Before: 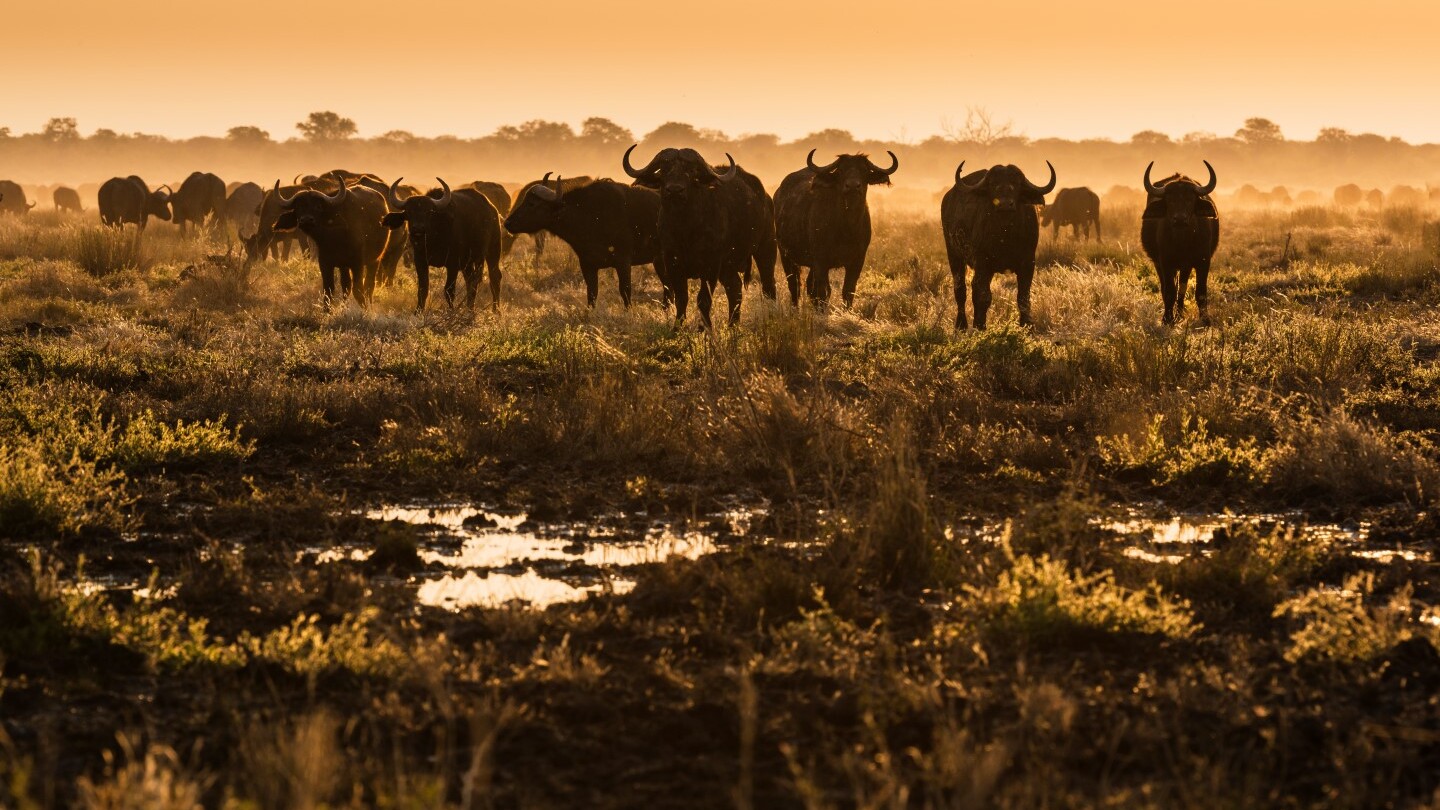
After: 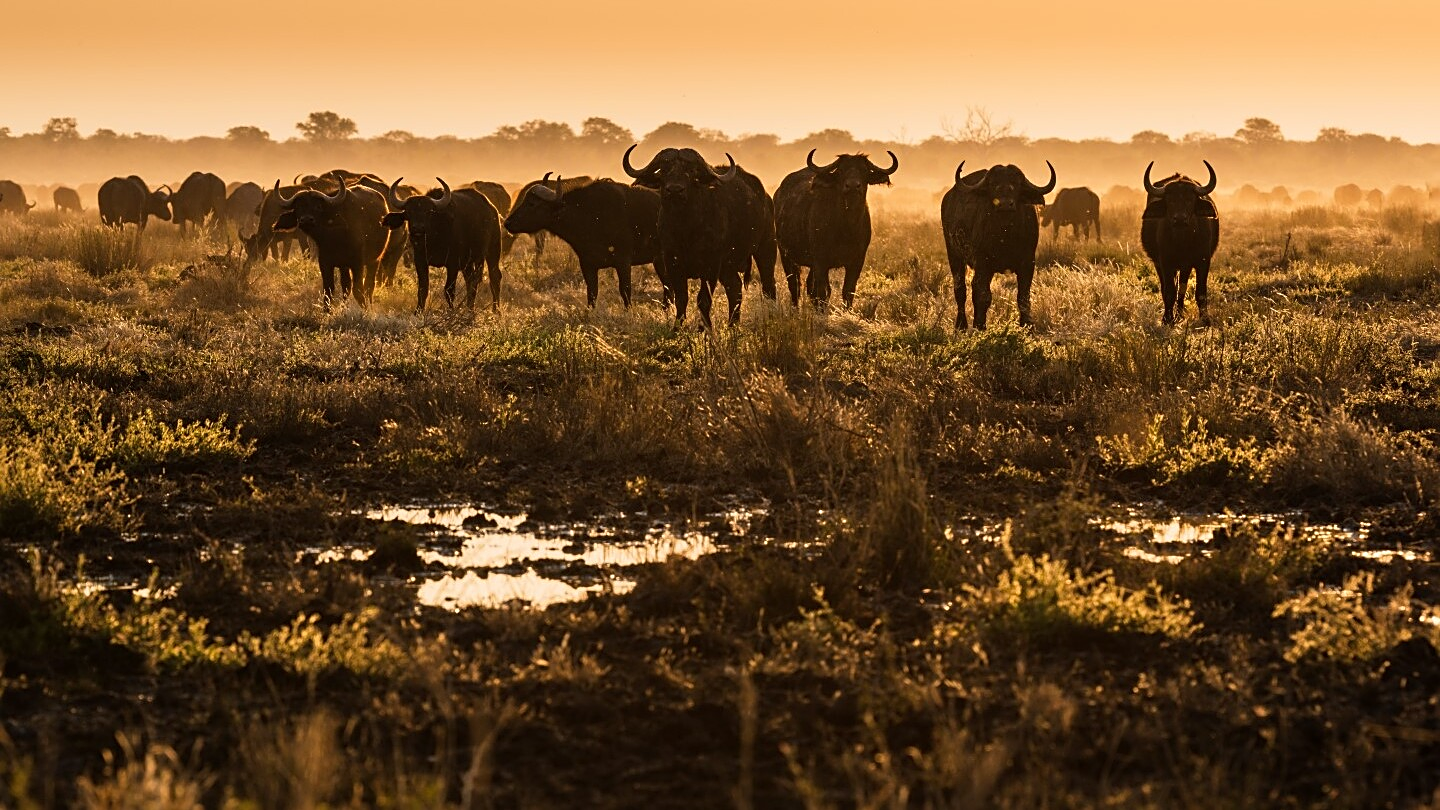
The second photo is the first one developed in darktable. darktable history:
sharpen: radius 1.955
